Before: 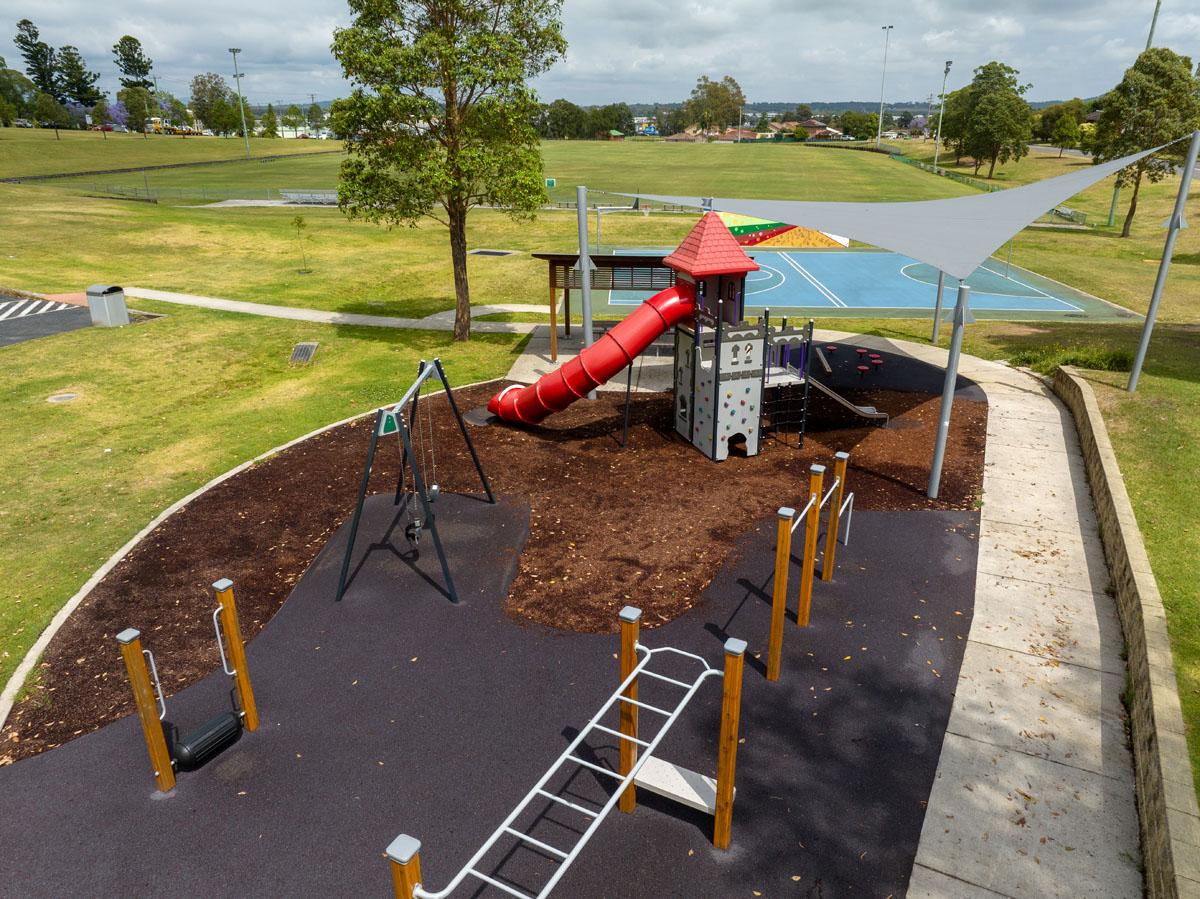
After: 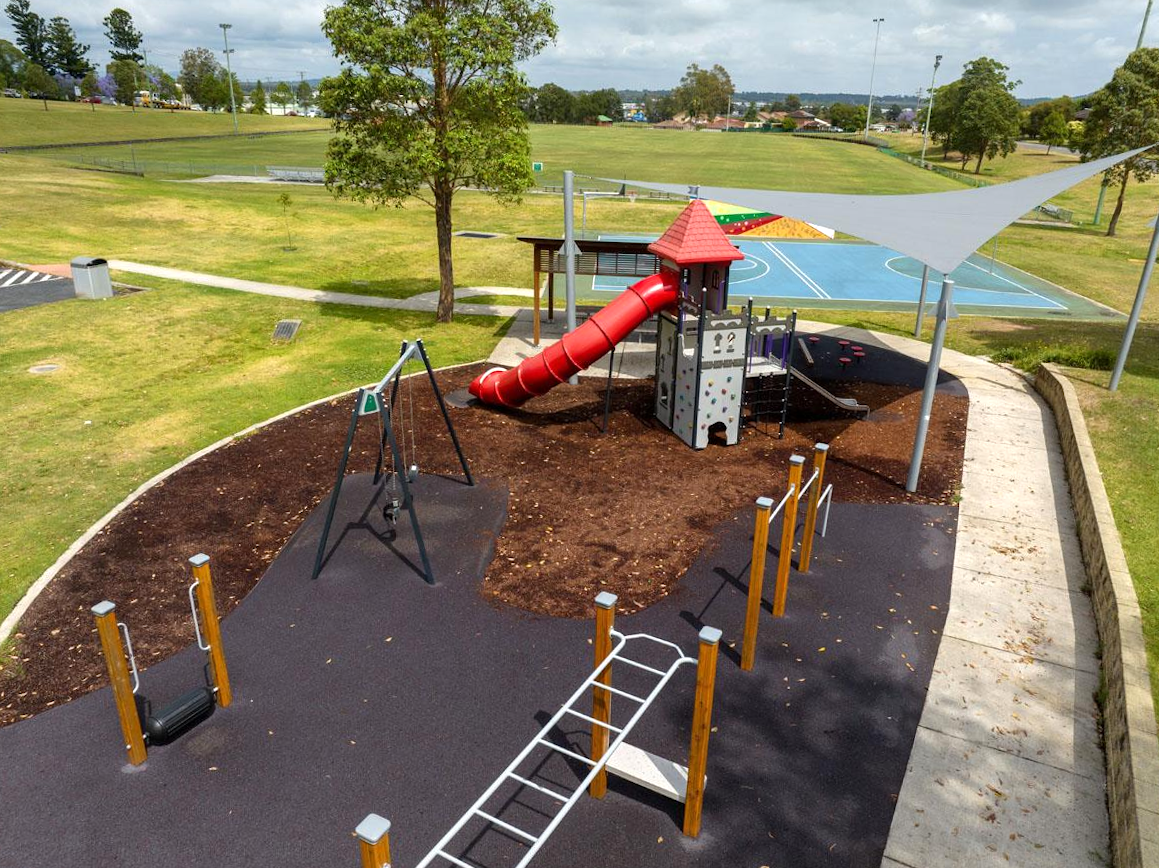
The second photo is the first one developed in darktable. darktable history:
crop and rotate: angle -1.5°
exposure: exposure 0.222 EV, compensate exposure bias true, compensate highlight preservation false
